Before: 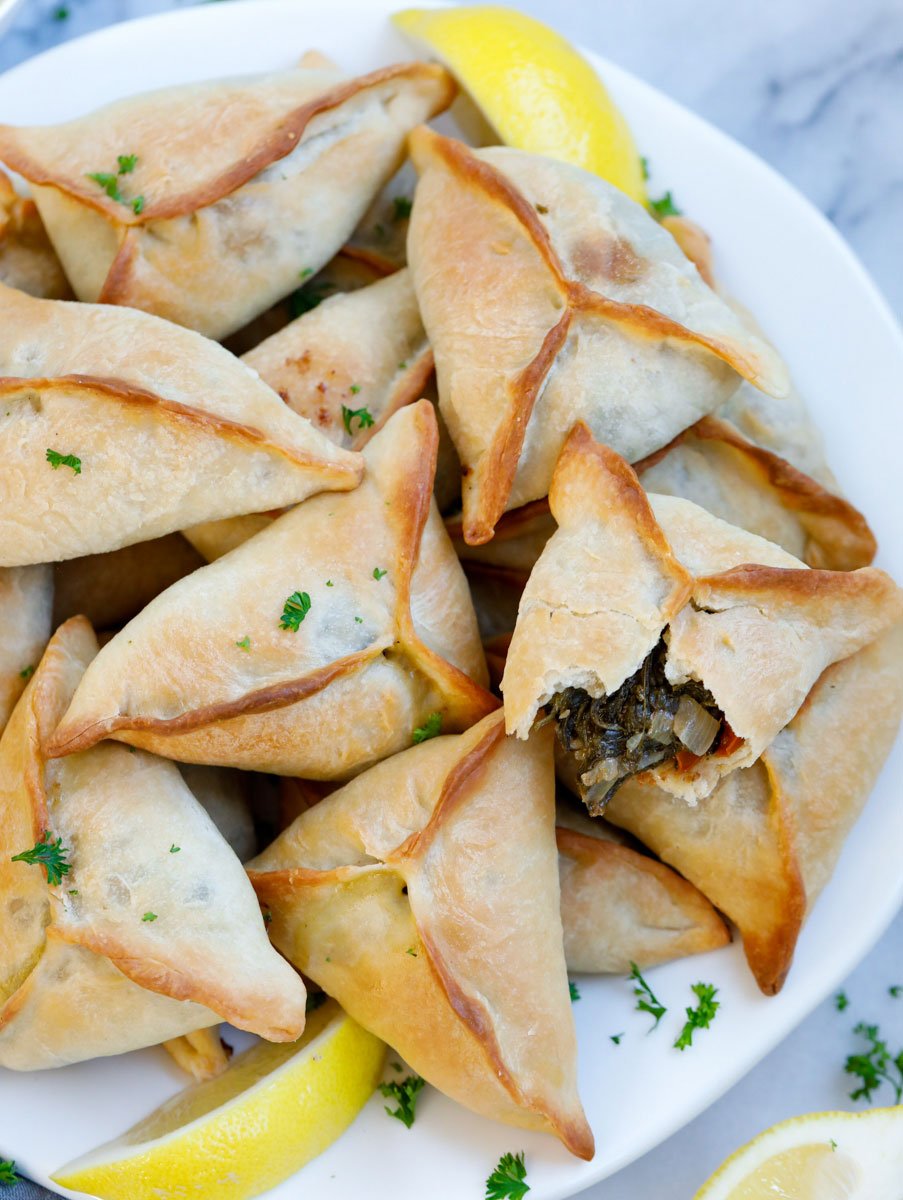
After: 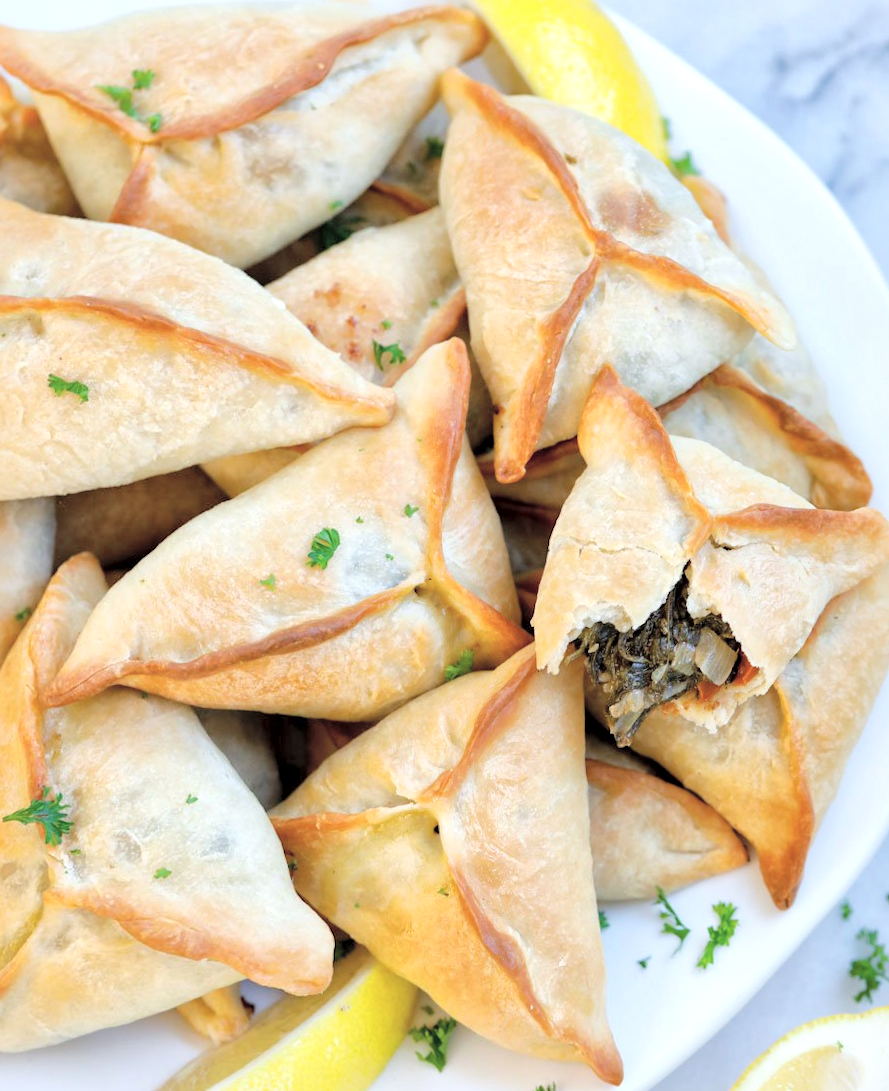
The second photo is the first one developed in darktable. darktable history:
exposure: black level correction 0.002, exposure -0.1 EV, compensate highlight preservation false
global tonemap: drago (1, 100), detail 1
contrast brightness saturation: brightness 0.15
rotate and perspective: rotation -0.013°, lens shift (vertical) -0.027, lens shift (horizontal) 0.178, crop left 0.016, crop right 0.989, crop top 0.082, crop bottom 0.918
